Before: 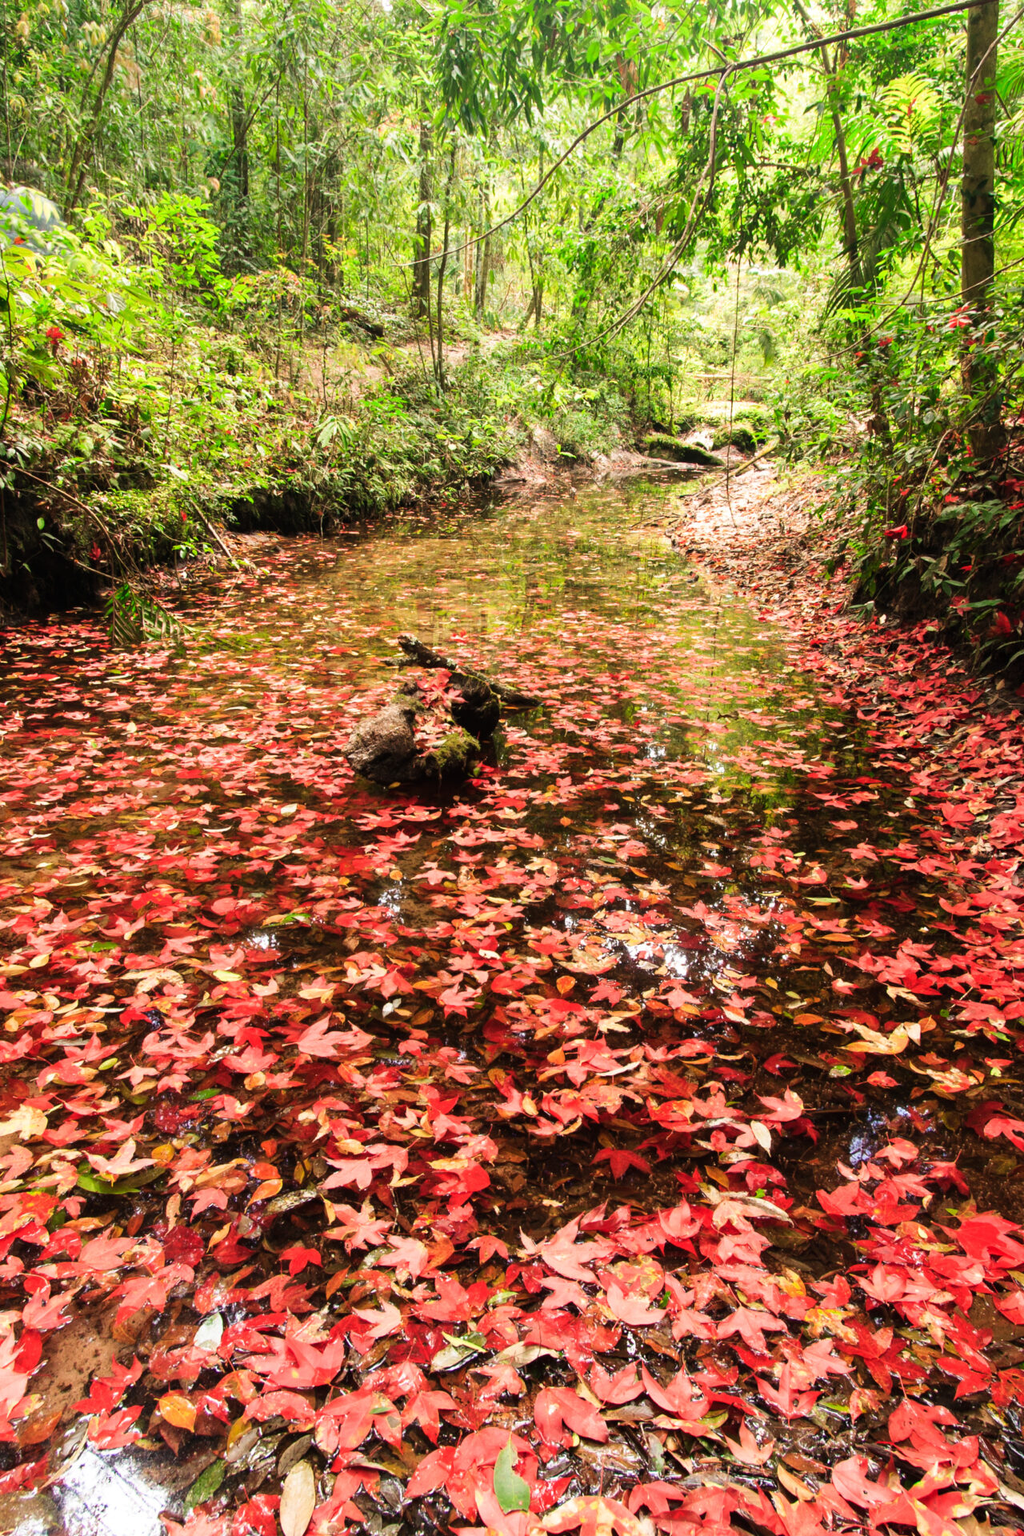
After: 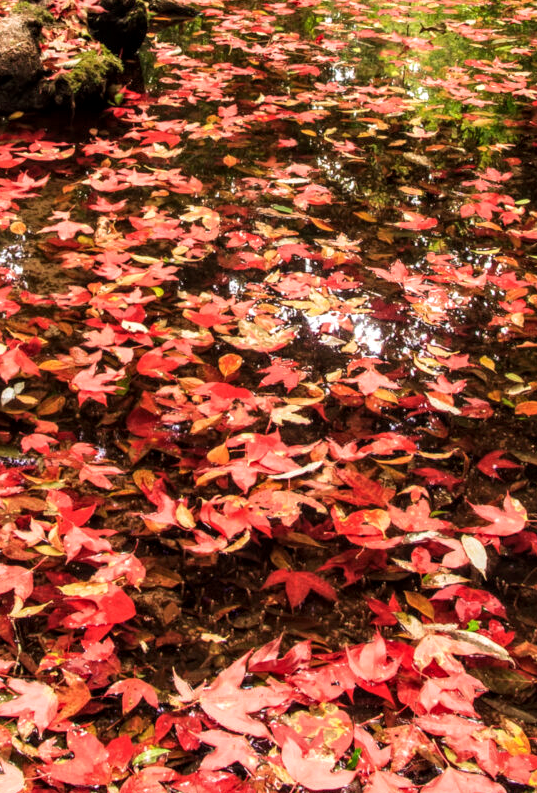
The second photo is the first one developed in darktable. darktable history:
local contrast: detail 130%
velvia: on, module defaults
crop: left 37.327%, top 45.113%, right 20.682%, bottom 13.543%
